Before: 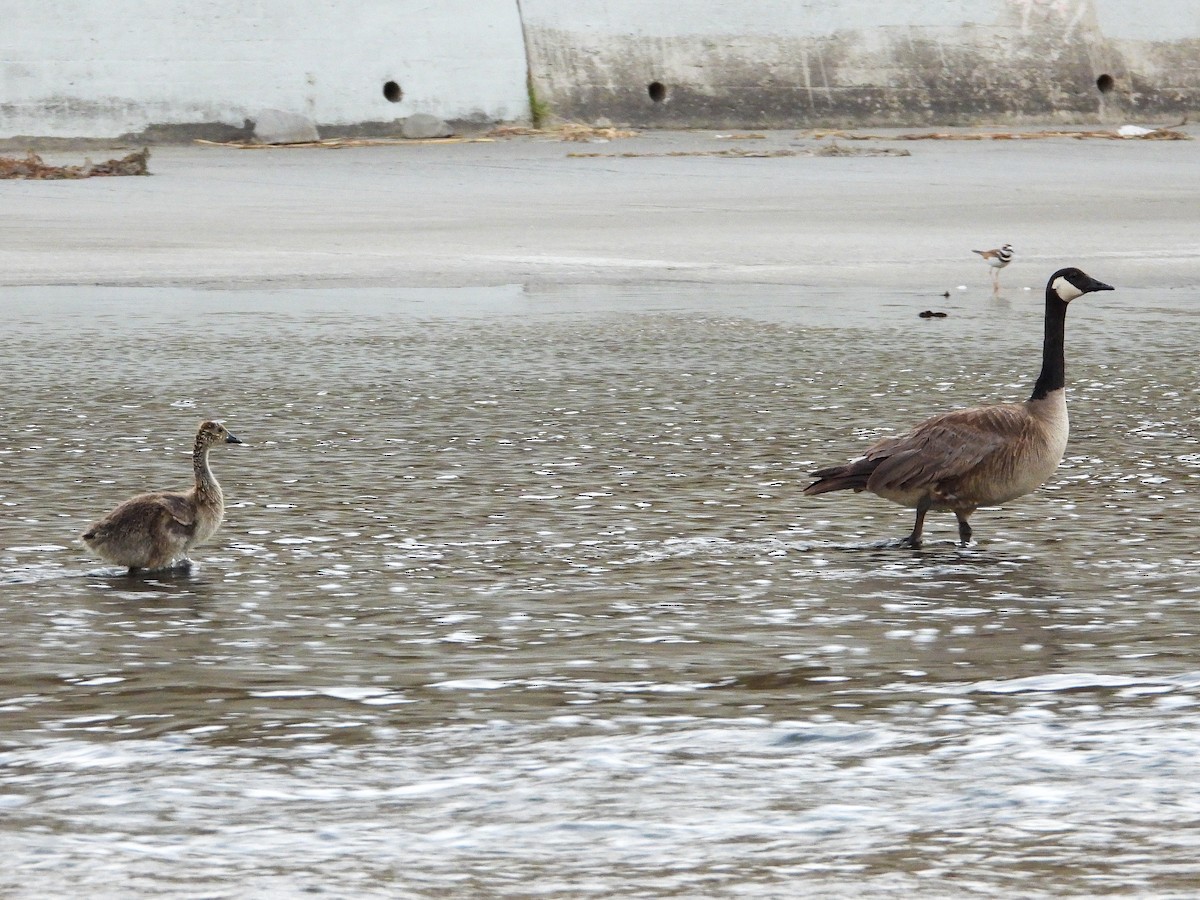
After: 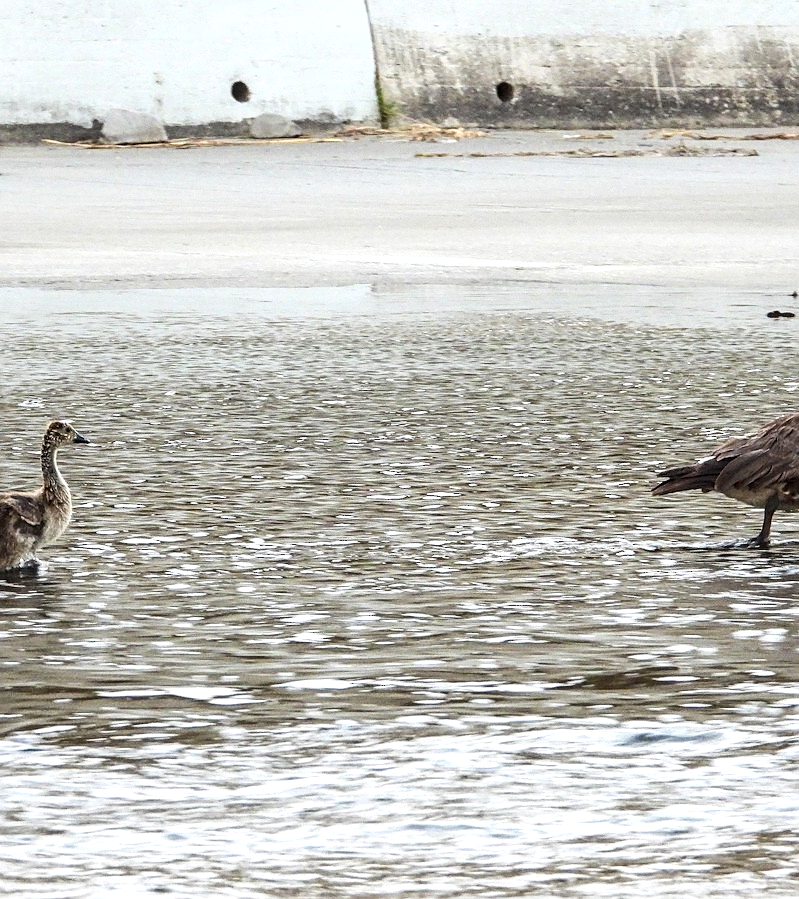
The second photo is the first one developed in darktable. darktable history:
sharpen: on, module defaults
tone equalizer: -8 EV -0.417 EV, -7 EV -0.389 EV, -6 EV -0.333 EV, -5 EV -0.222 EV, -3 EV 0.222 EV, -2 EV 0.333 EV, -1 EV 0.389 EV, +0 EV 0.417 EV, edges refinement/feathering 500, mask exposure compensation -1.57 EV, preserve details no
contrast brightness saturation: contrast 0.15, brightness 0.05
crop and rotate: left 12.673%, right 20.66%
local contrast: on, module defaults
